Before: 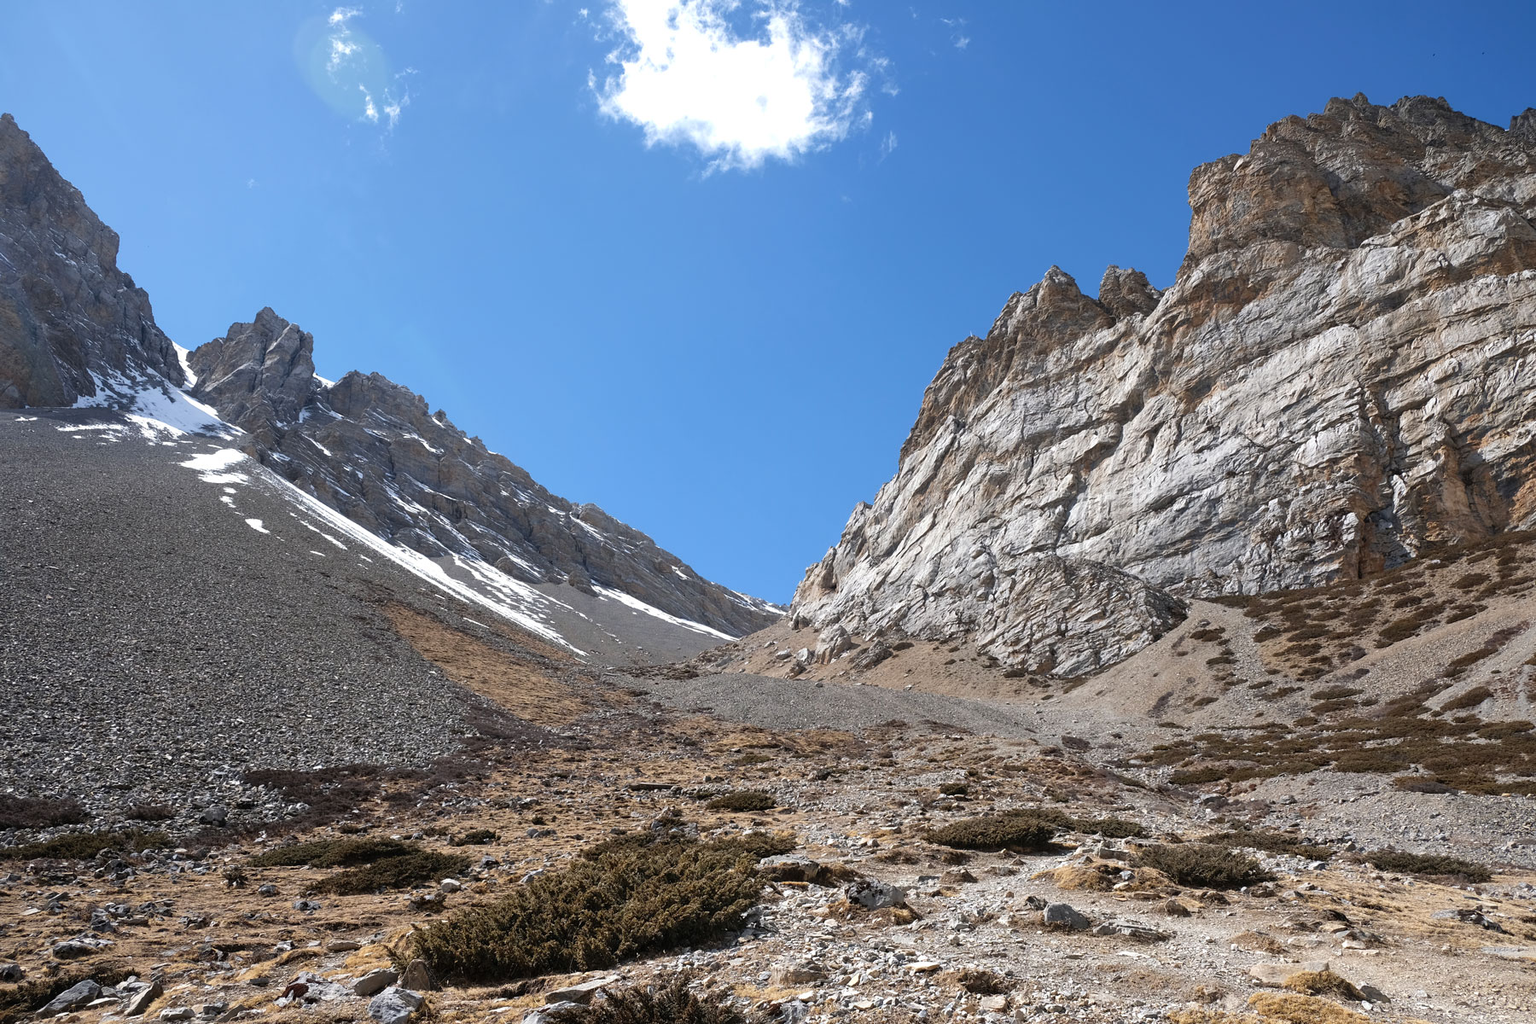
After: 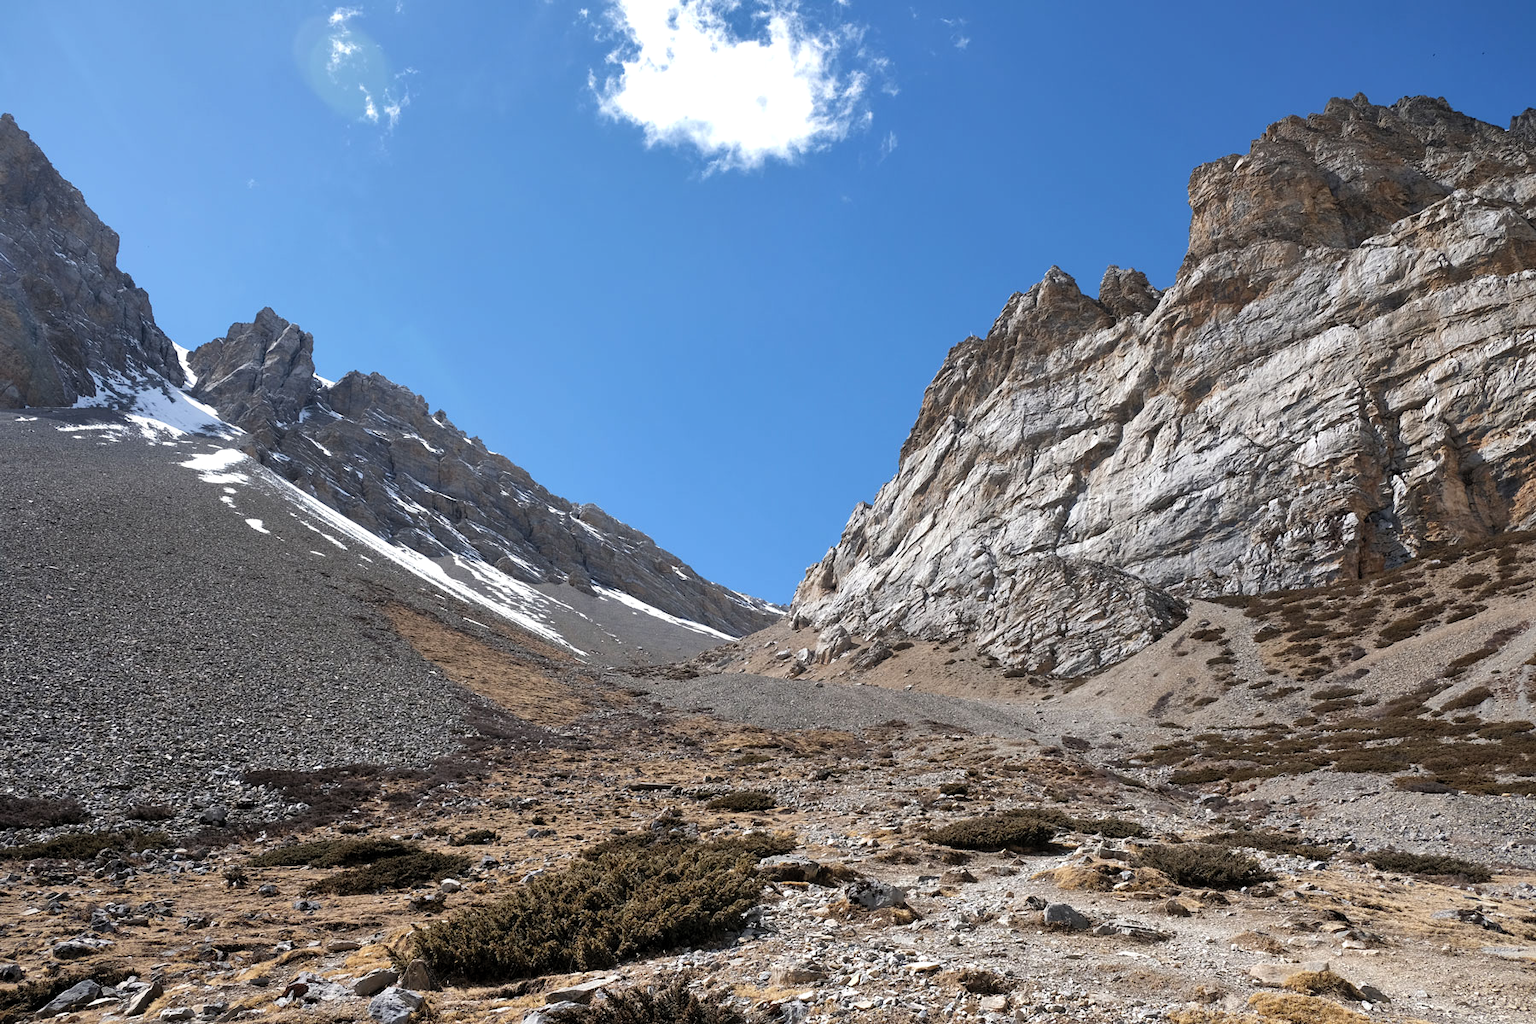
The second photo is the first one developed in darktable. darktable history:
levels: levels [0.026, 0.507, 0.987]
shadows and highlights: shadows 49, highlights -41, soften with gaussian
